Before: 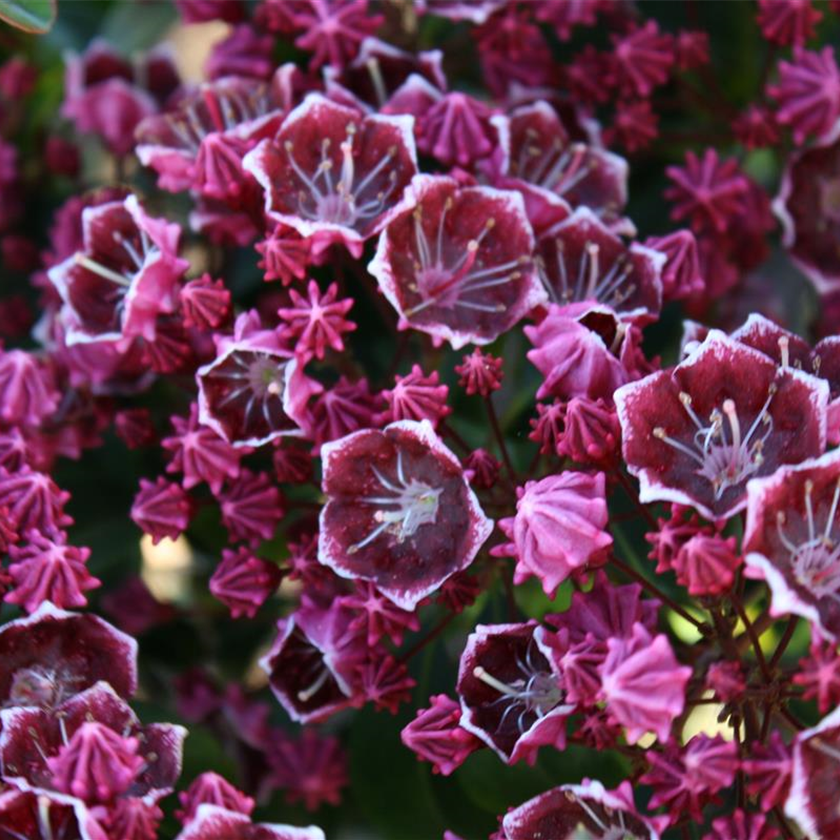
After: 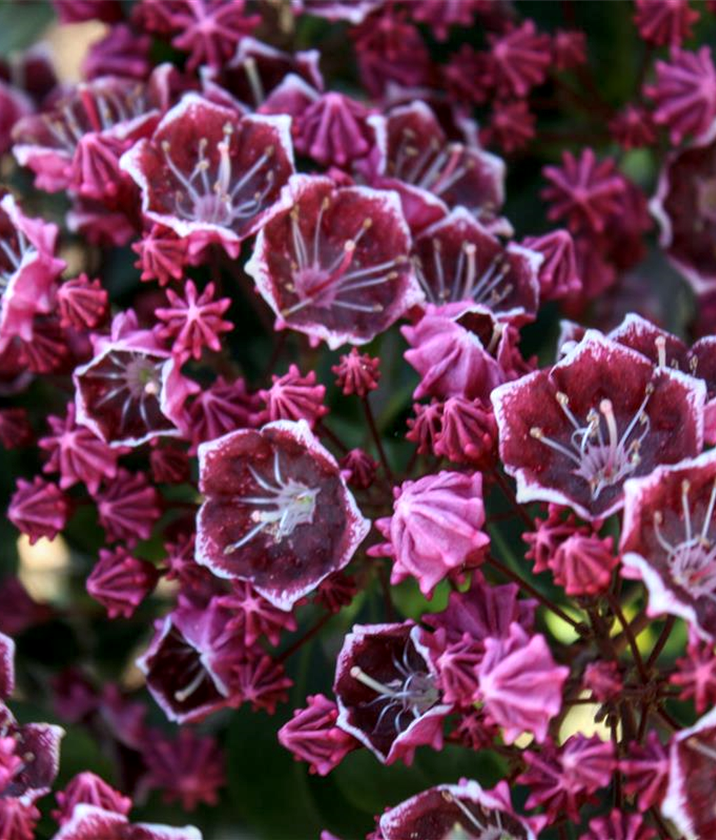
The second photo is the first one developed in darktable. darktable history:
local contrast: detail 130%
crop and rotate: left 14.68%
